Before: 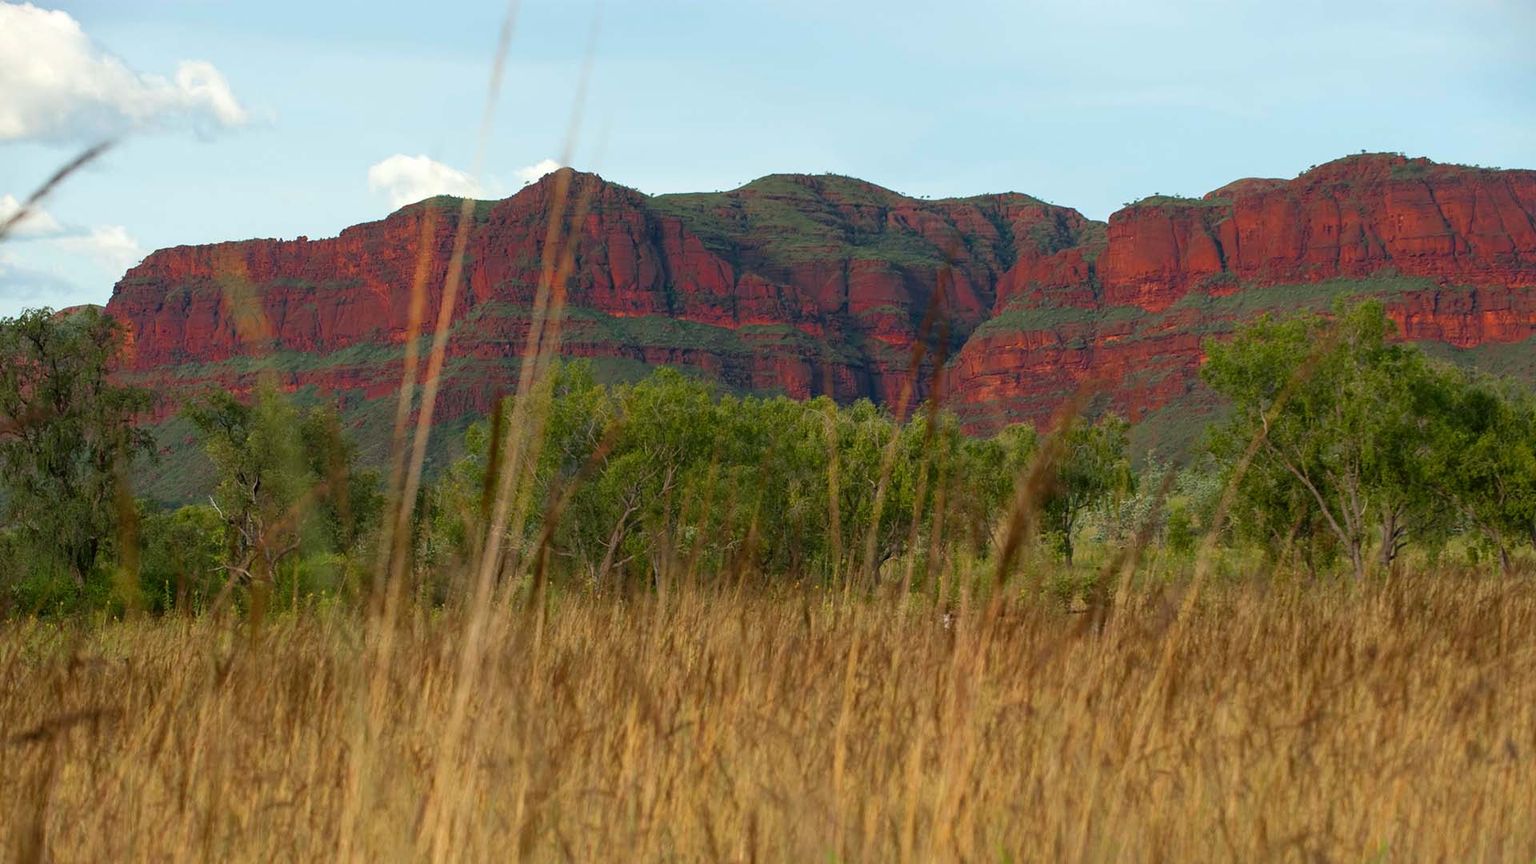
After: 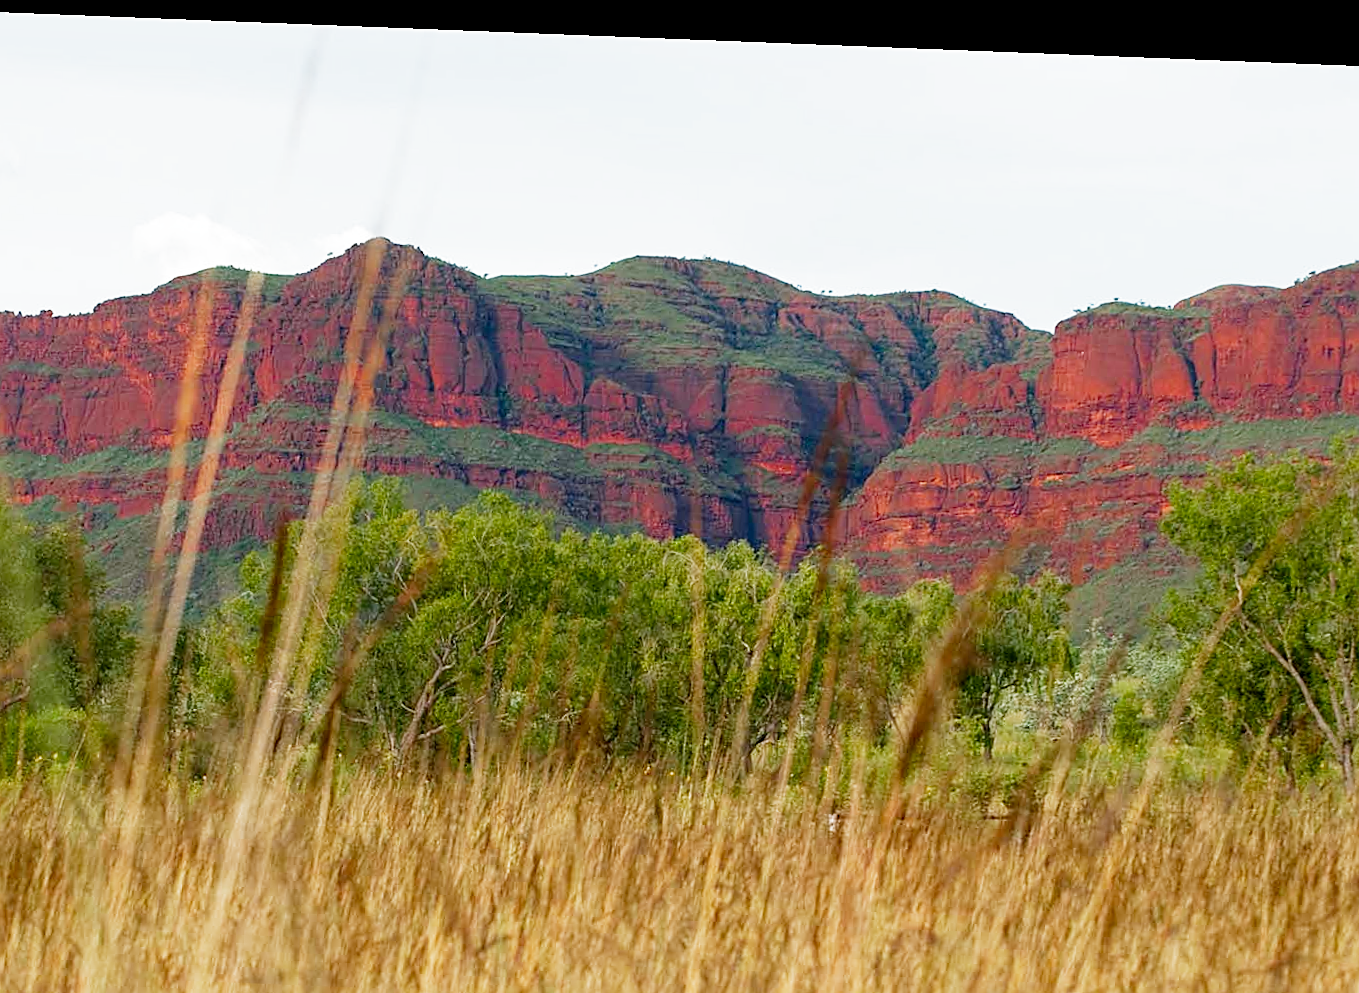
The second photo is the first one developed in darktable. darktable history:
crop: left 18.479%, right 12.2%, bottom 13.971%
tone equalizer: on, module defaults
white balance: red 0.974, blue 1.044
sharpen: on, module defaults
rotate and perspective: rotation 2.27°, automatic cropping off
filmic rgb: middle gray luminance 9.23%, black relative exposure -10.55 EV, white relative exposure 3.45 EV, threshold 6 EV, target black luminance 0%, hardness 5.98, latitude 59.69%, contrast 1.087, highlights saturation mix 5%, shadows ↔ highlights balance 29.23%, add noise in highlights 0, preserve chrominance no, color science v3 (2019), use custom middle-gray values true, iterations of high-quality reconstruction 0, contrast in highlights soft, enable highlight reconstruction true
